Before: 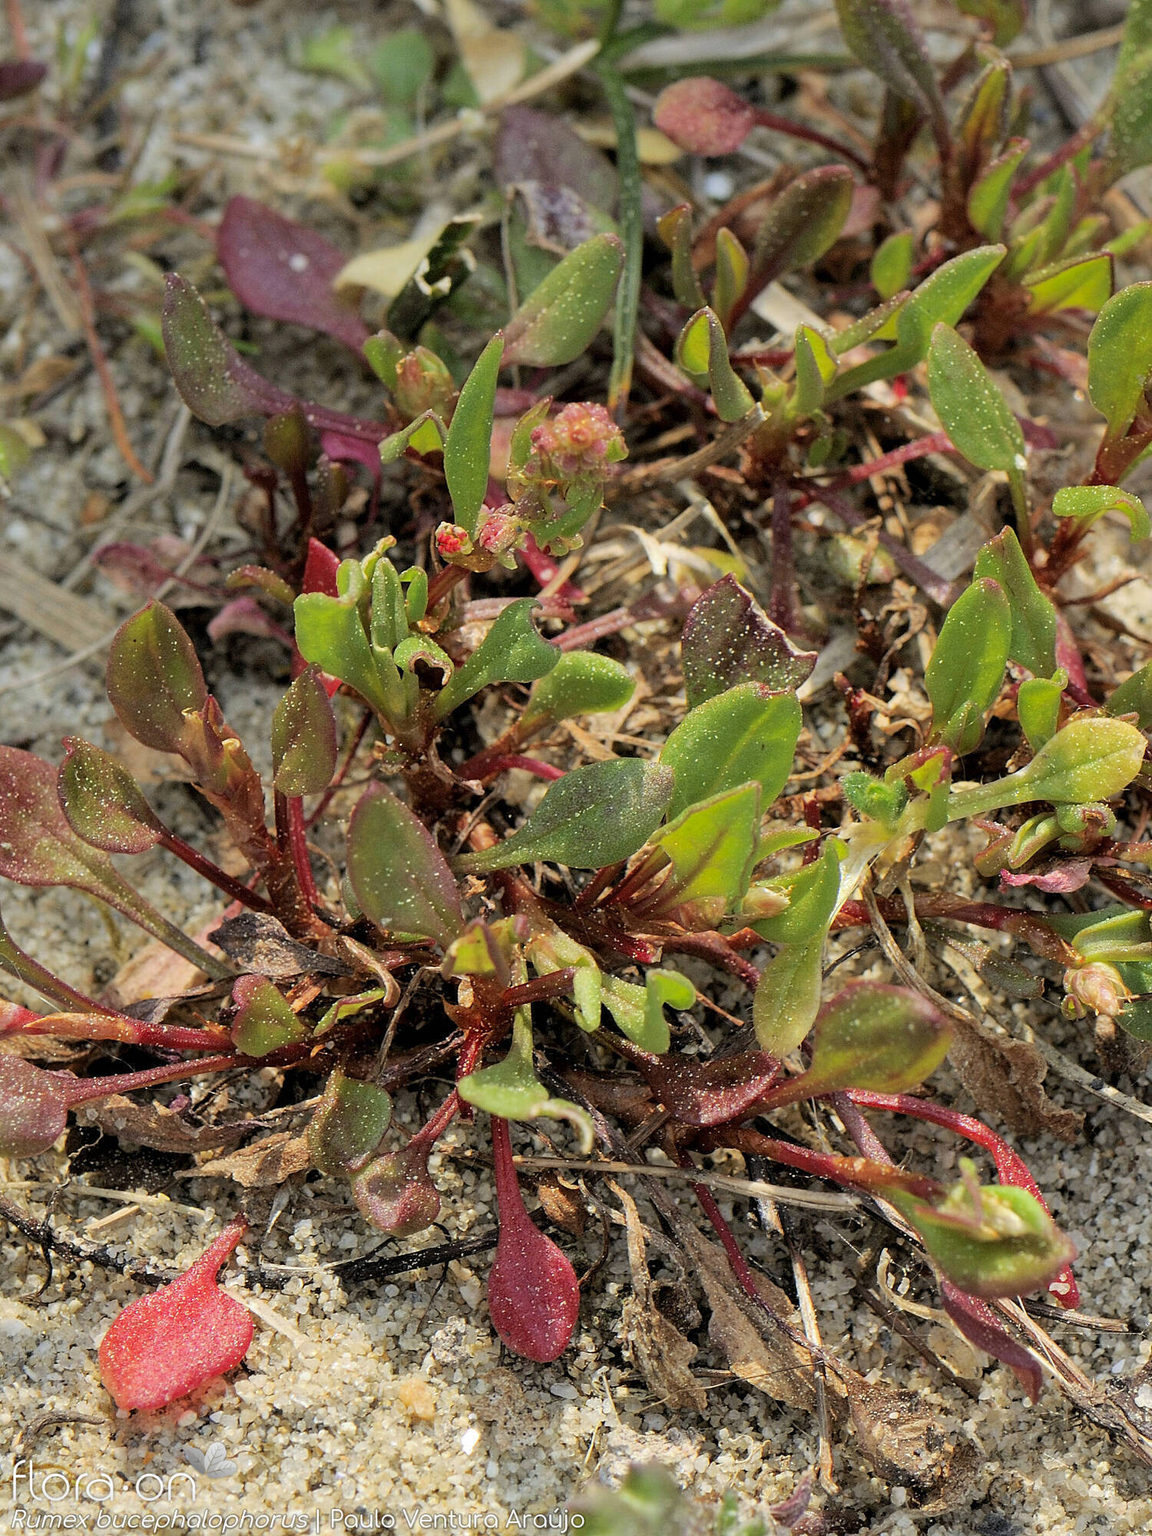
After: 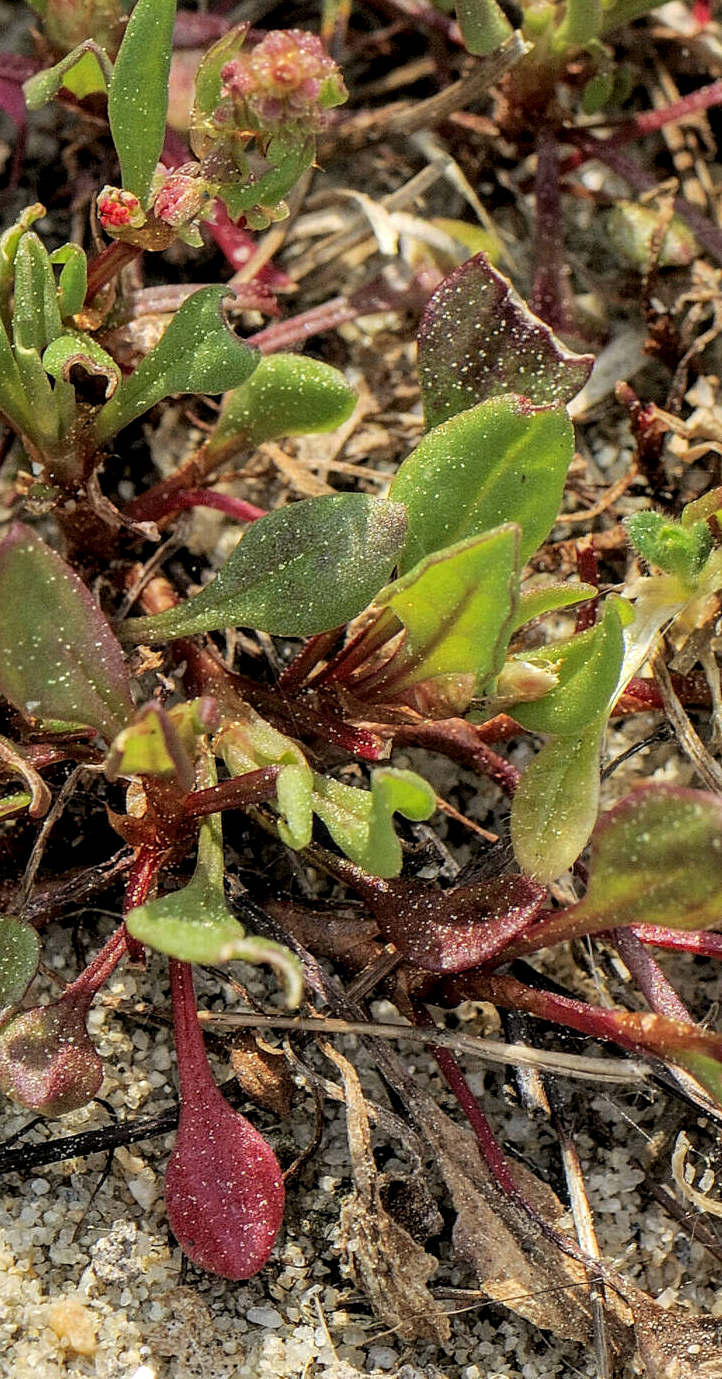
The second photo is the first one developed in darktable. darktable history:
crop: left 31.386%, top 24.707%, right 20.442%, bottom 6.298%
local contrast: highlights 36%, detail 135%
